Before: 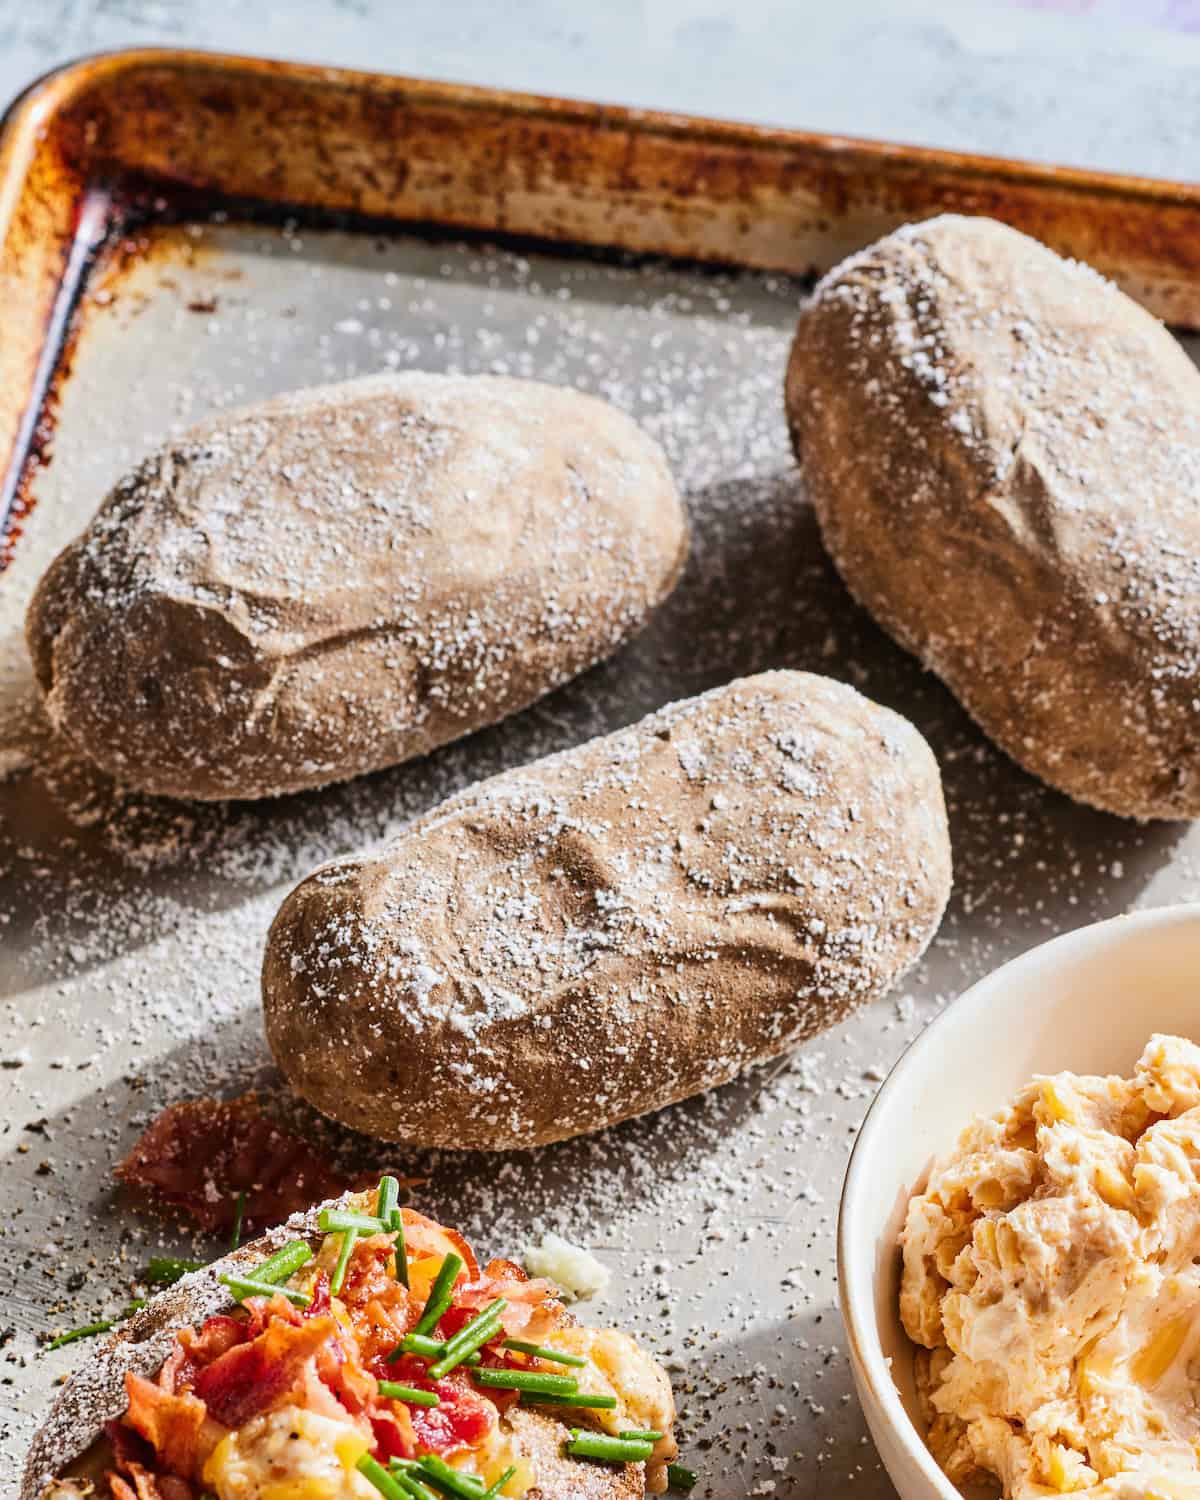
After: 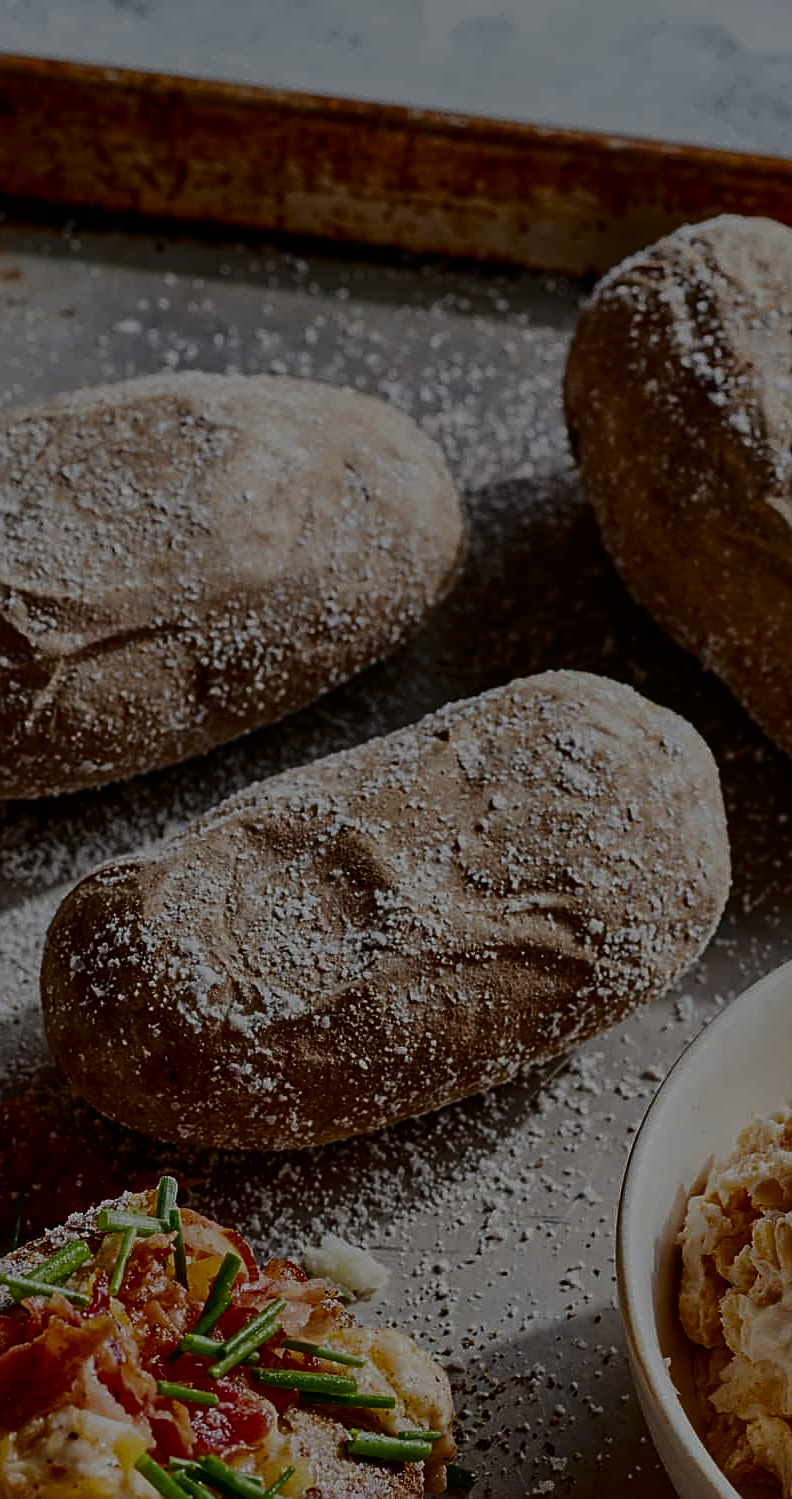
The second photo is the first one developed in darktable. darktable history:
sharpen: on, module defaults
exposure: exposure -2.002 EV, compensate highlight preservation false
contrast brightness saturation: contrast 0.28
crop and rotate: left 18.442%, right 15.508%
